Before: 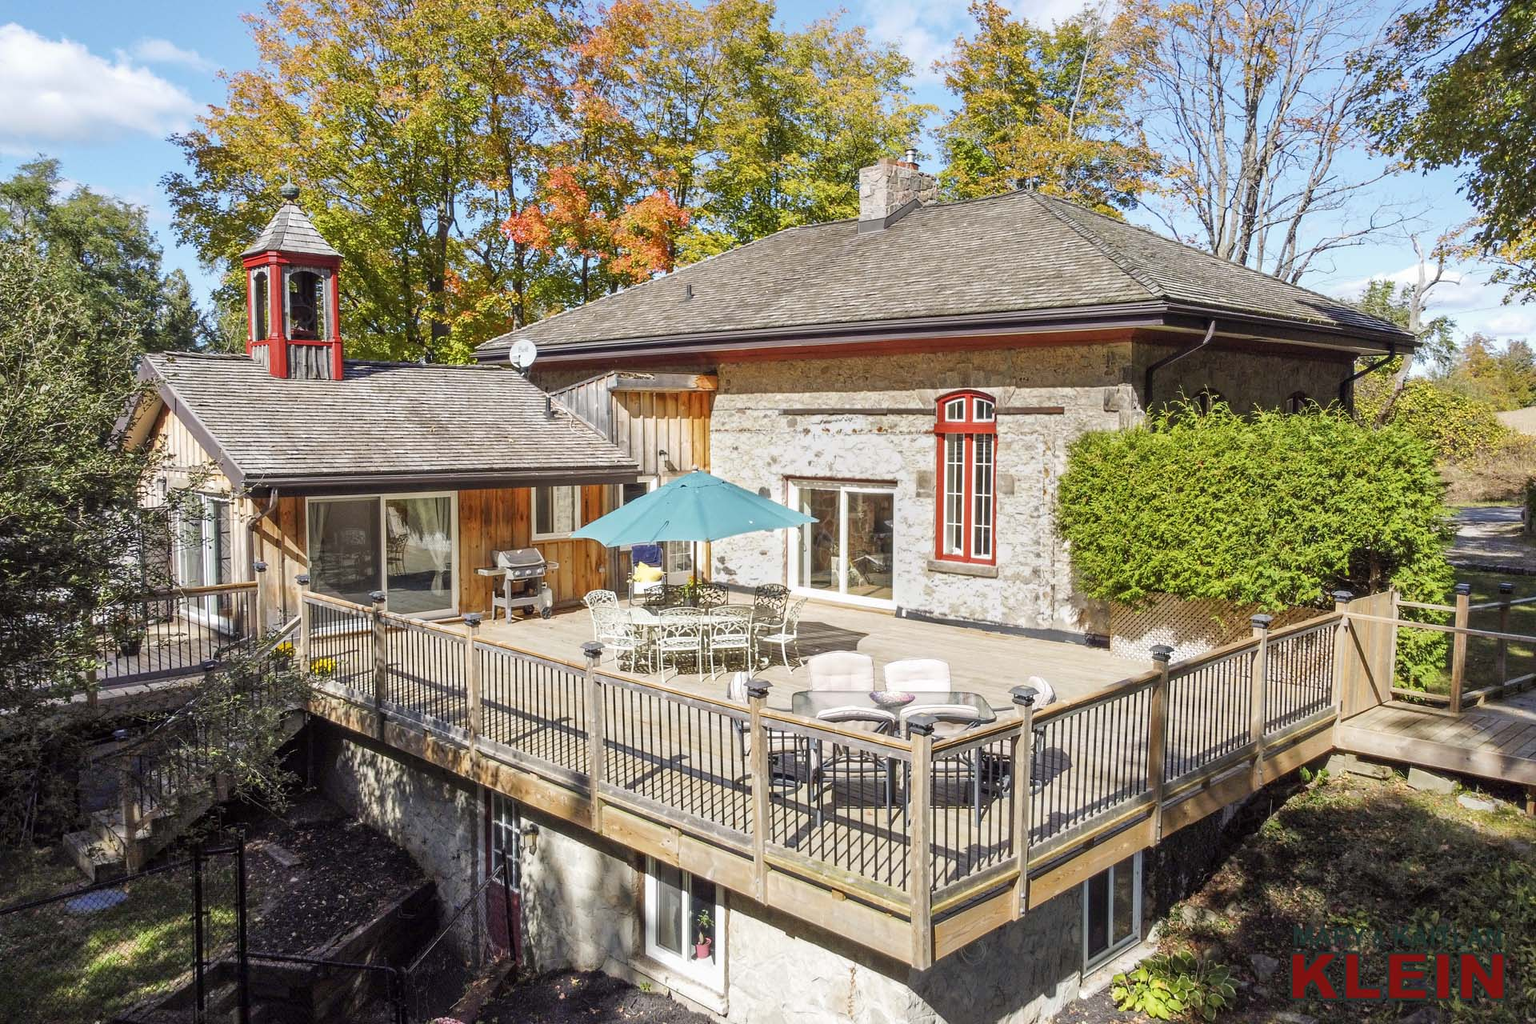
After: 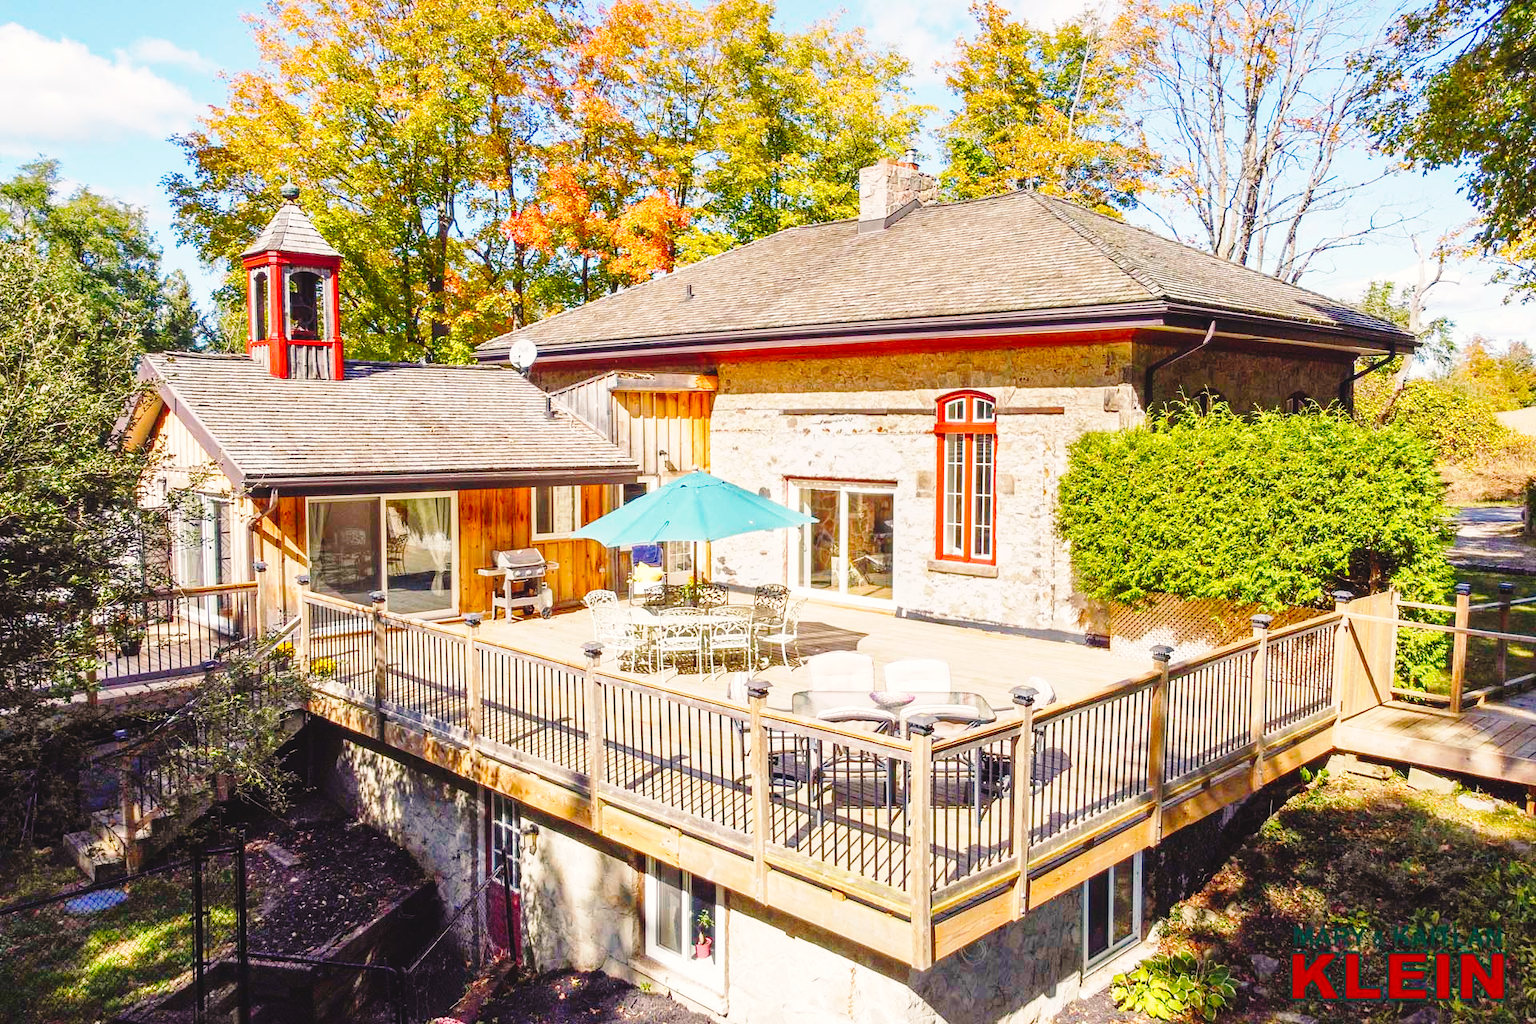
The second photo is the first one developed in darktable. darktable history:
base curve: curves: ch0 [(0, 0) (0.028, 0.03) (0.121, 0.232) (0.46, 0.748) (0.859, 0.968) (1, 1)], preserve colors none
color balance rgb: shadows lift › chroma 2%, shadows lift › hue 247.2°, power › chroma 0.3%, power › hue 25.2°, highlights gain › chroma 3%, highlights gain › hue 60°, global offset › luminance 0.75%, perceptual saturation grading › global saturation 20%, perceptual saturation grading › highlights -20%, perceptual saturation grading › shadows 30%, global vibrance 20%
